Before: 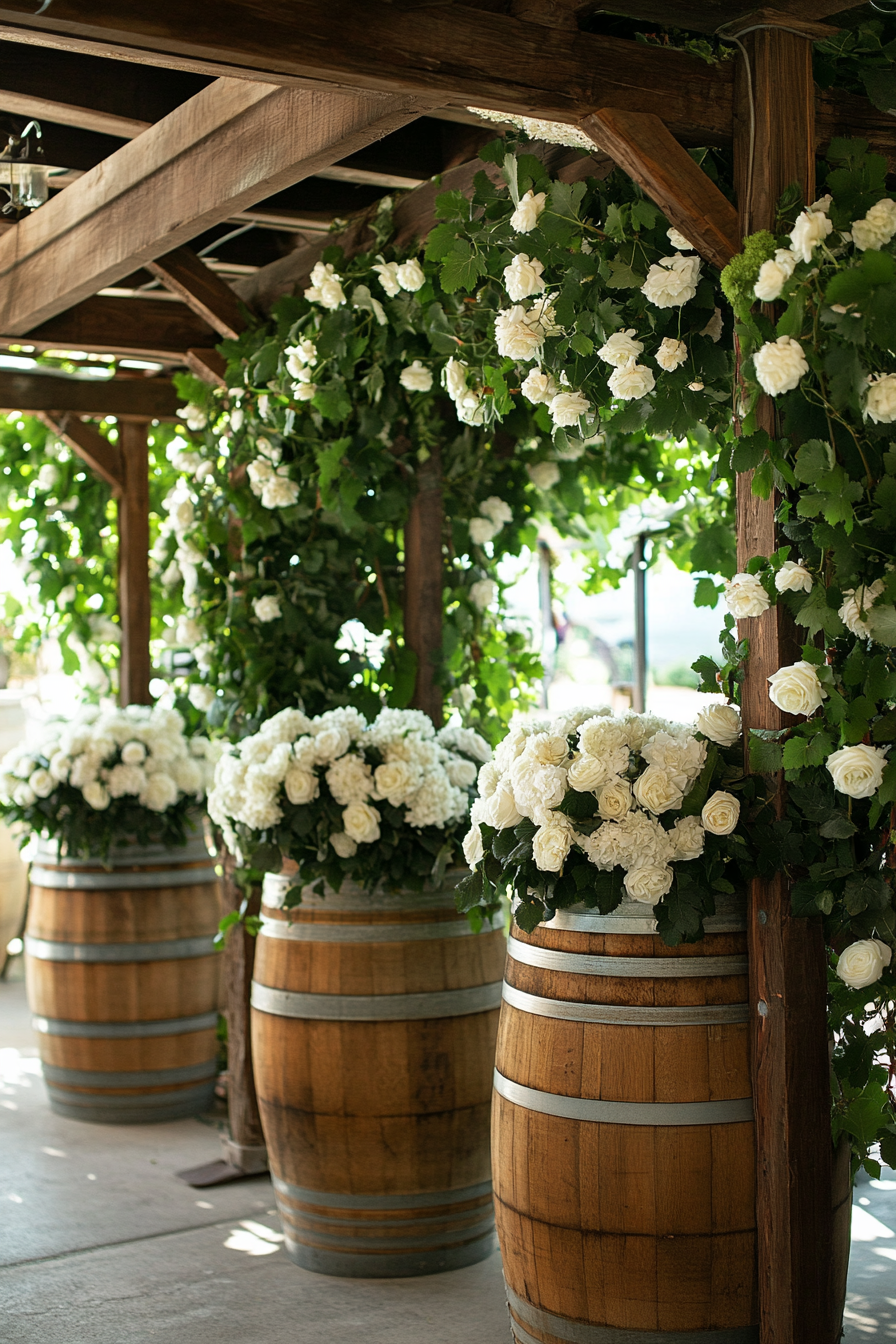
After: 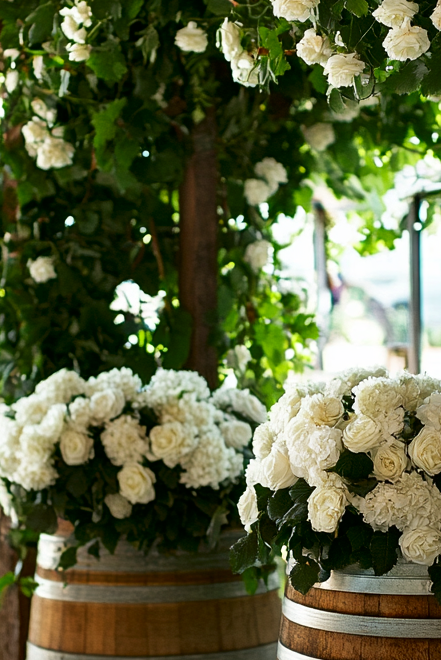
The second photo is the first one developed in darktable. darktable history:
crop: left 25.165%, top 25.285%, right 24.954%, bottom 25.443%
contrast brightness saturation: contrast 0.069, brightness -0.128, saturation 0.045
